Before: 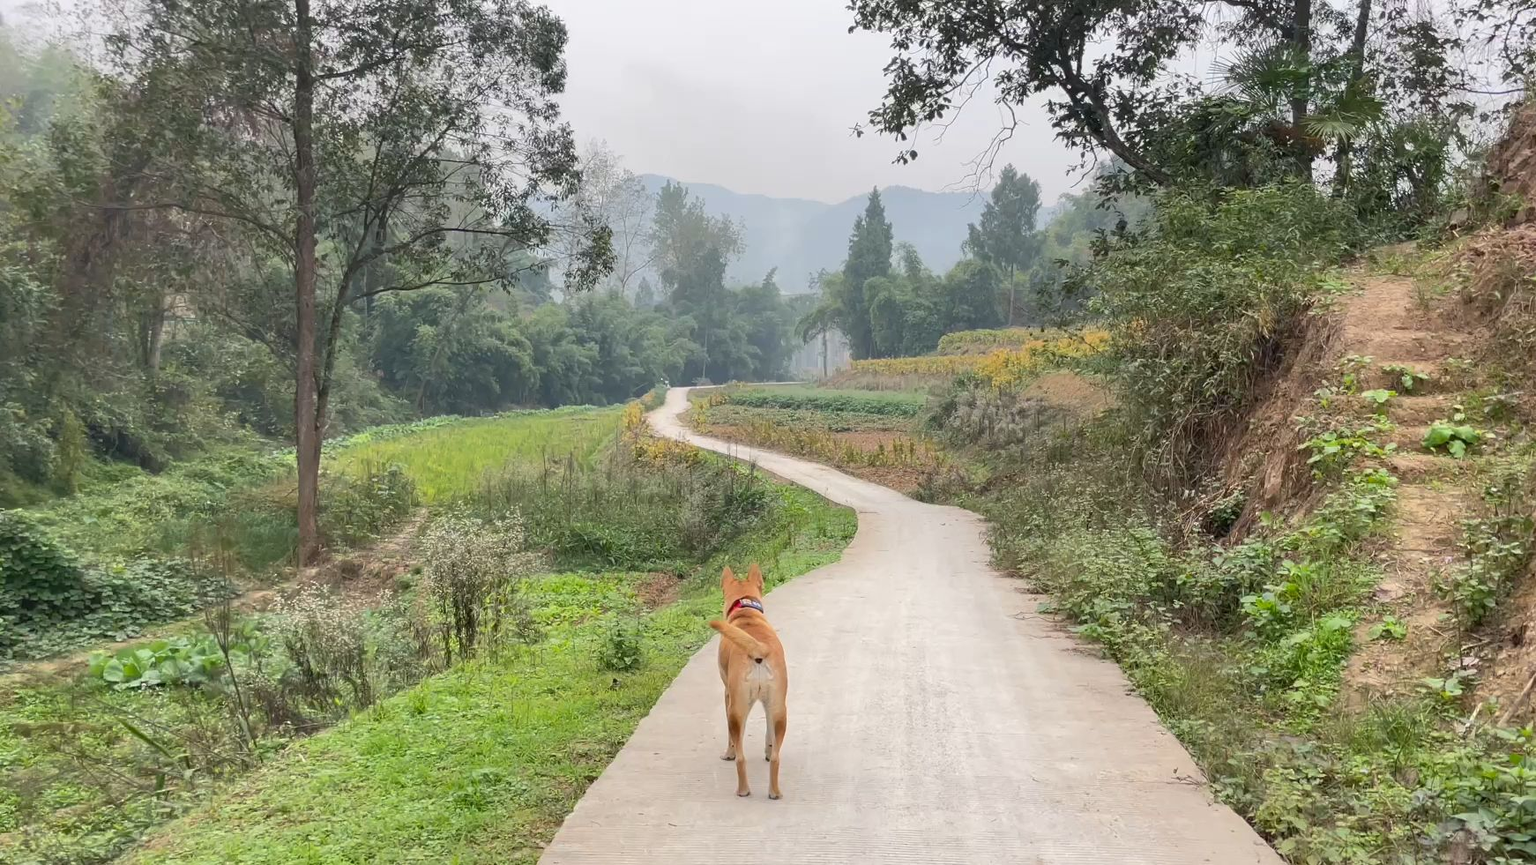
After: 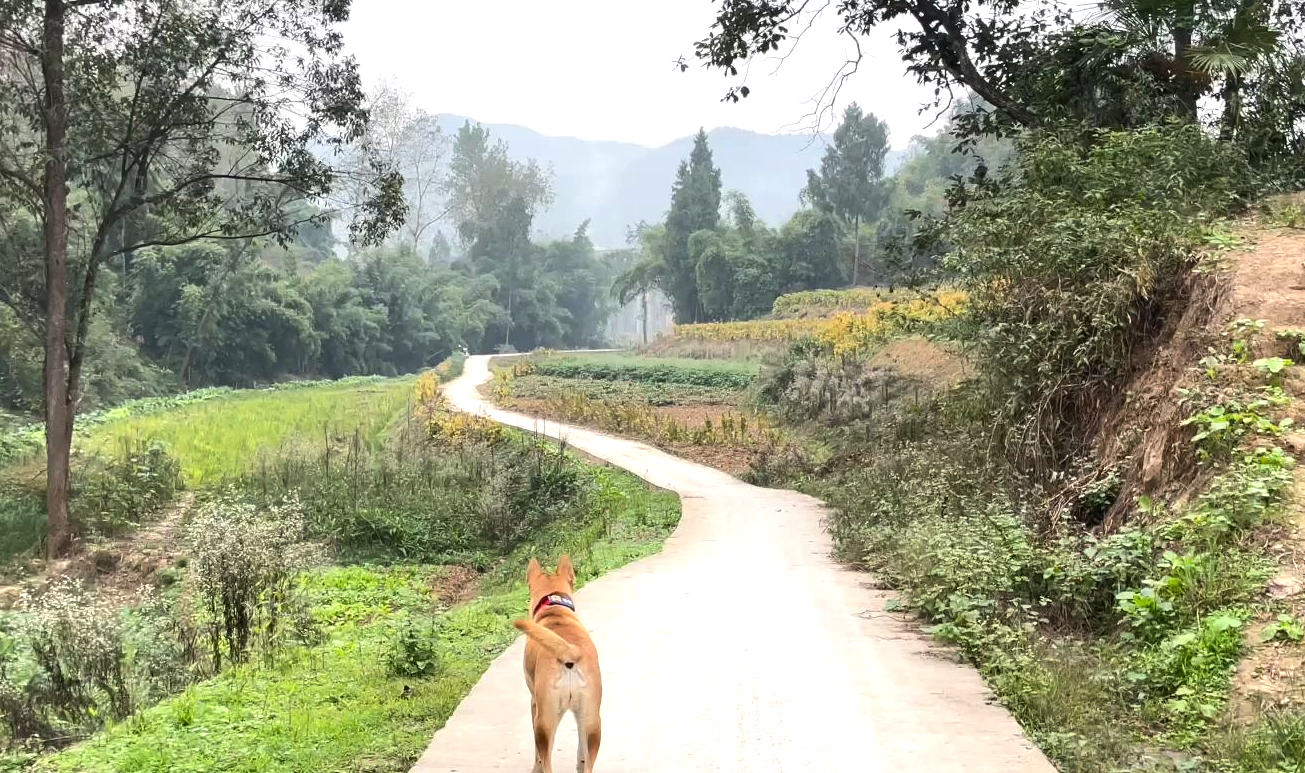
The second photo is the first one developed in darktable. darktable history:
tone equalizer: -8 EV -0.758 EV, -7 EV -0.669 EV, -6 EV -0.629 EV, -5 EV -0.42 EV, -3 EV 0.38 EV, -2 EV 0.6 EV, -1 EV 0.681 EV, +0 EV 0.722 EV, edges refinement/feathering 500, mask exposure compensation -1.57 EV, preserve details no
exposure: compensate highlight preservation false
crop: left 16.709%, top 8.616%, right 8.34%, bottom 12.527%
